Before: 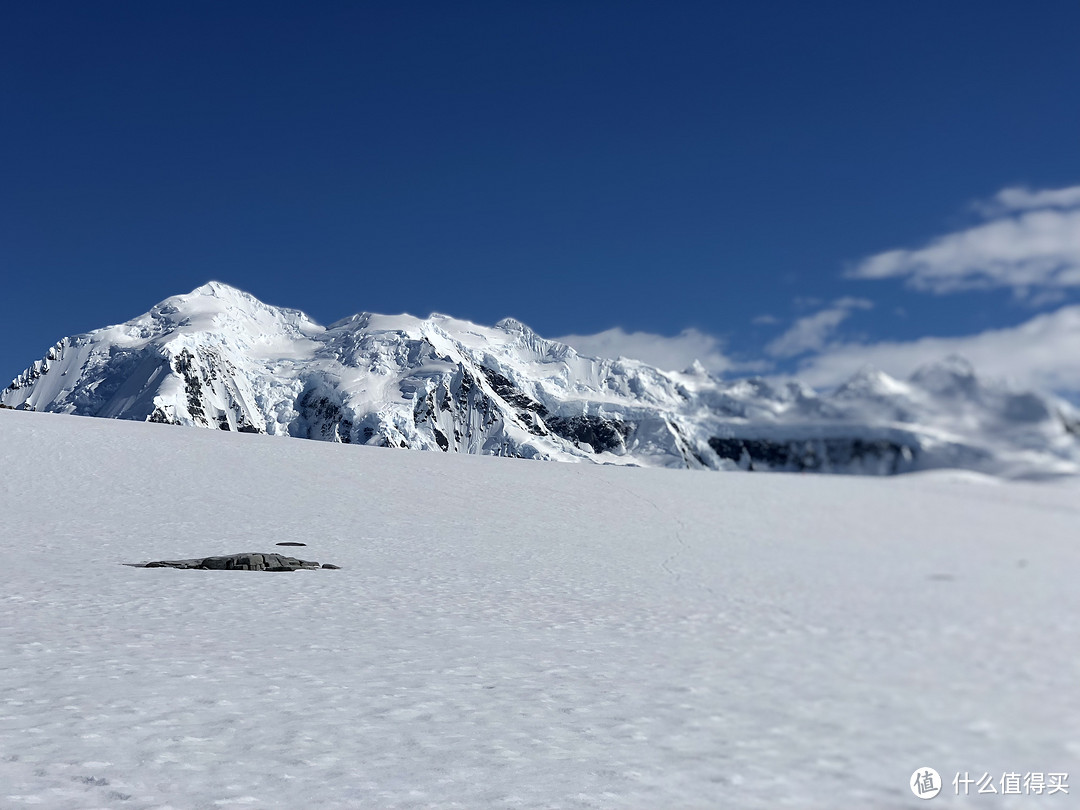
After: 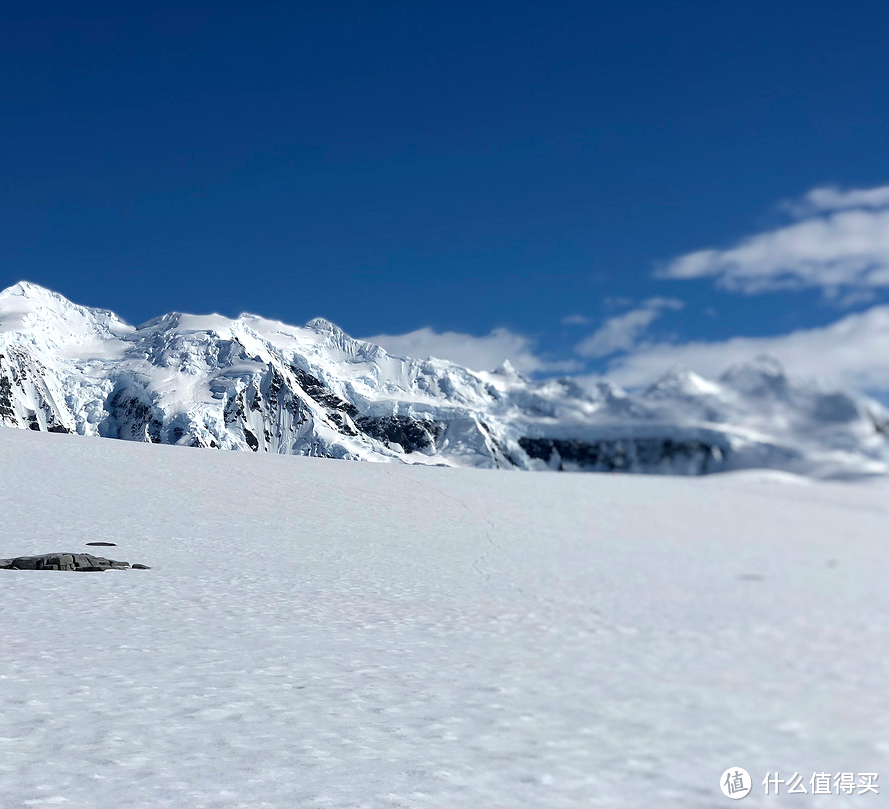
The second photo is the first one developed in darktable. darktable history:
crop: left 17.628%, bottom 0.033%
exposure: exposure 0.194 EV, compensate exposure bias true, compensate highlight preservation false
